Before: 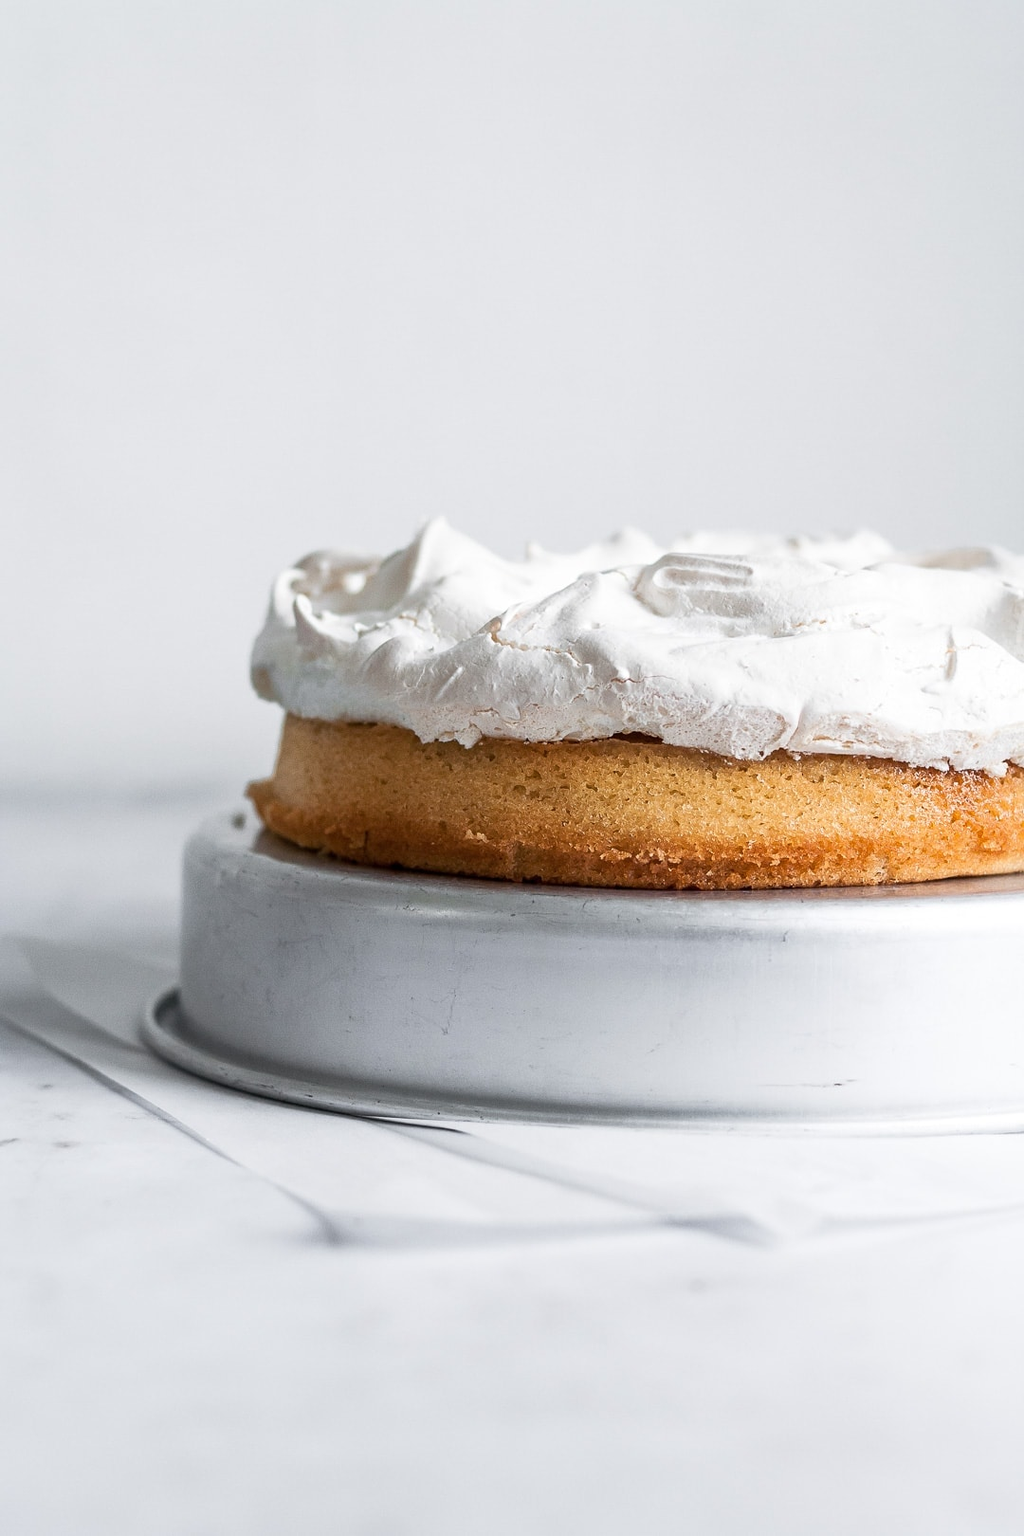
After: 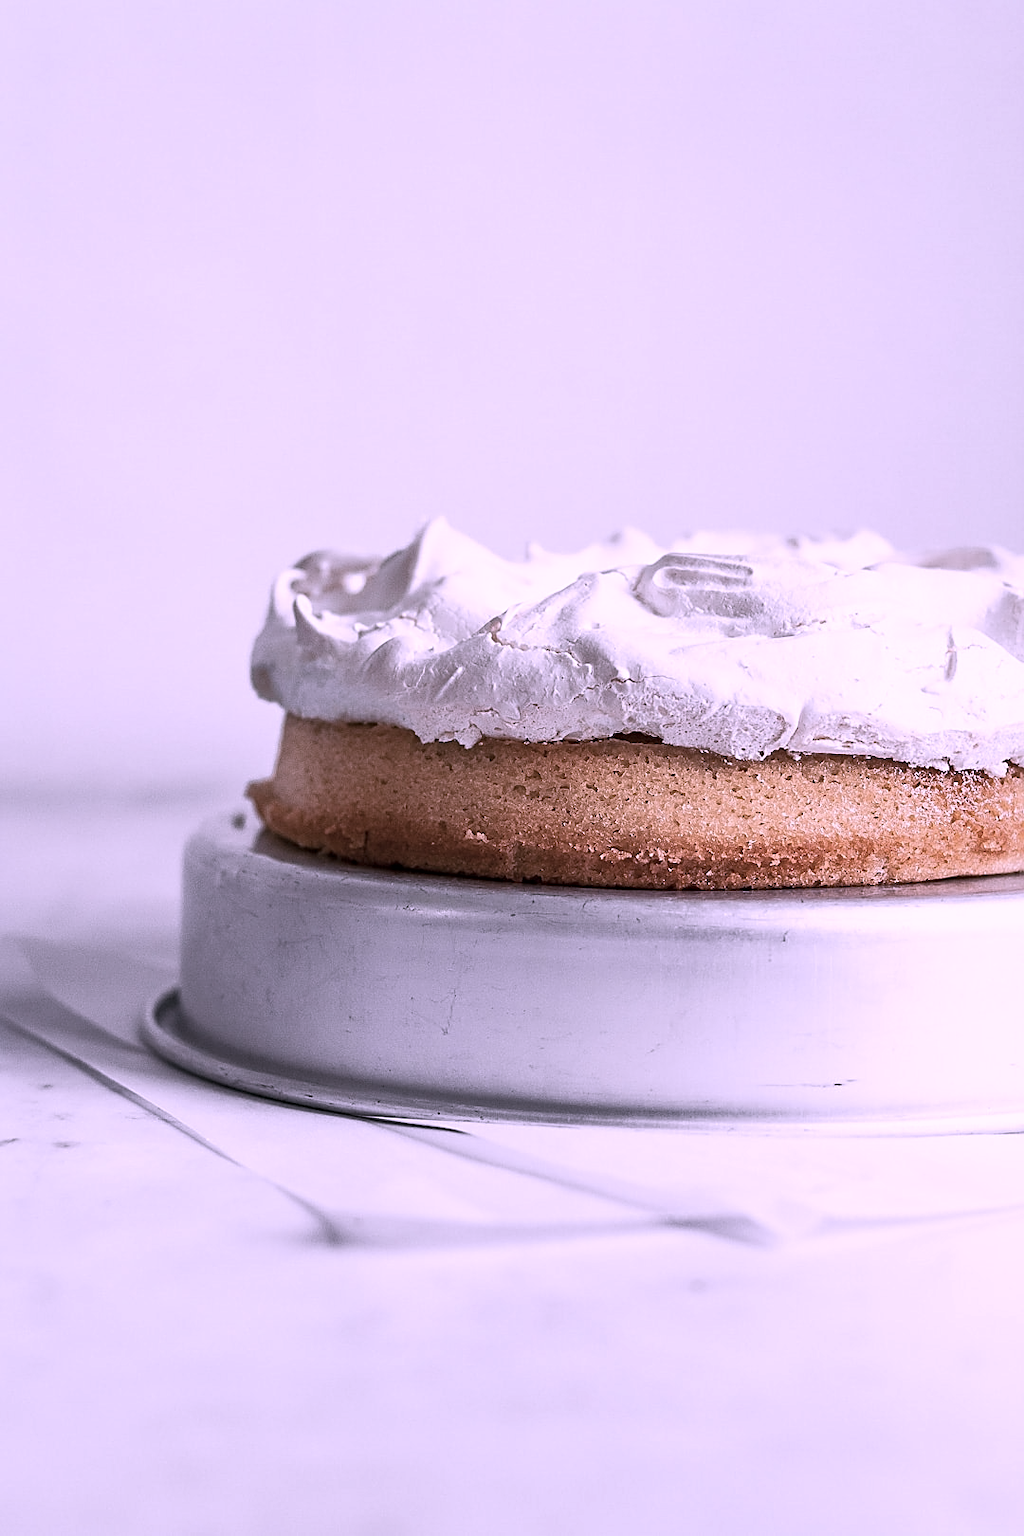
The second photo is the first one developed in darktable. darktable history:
sharpen: on, module defaults
shadows and highlights: shadows -88.03, highlights -35.45, shadows color adjustment 99.15%, highlights color adjustment 0%, soften with gaussian
contrast brightness saturation: contrast 0.1, saturation -0.36
color correction: highlights a* 15.46, highlights b* -20.56
white balance: red 1, blue 1
